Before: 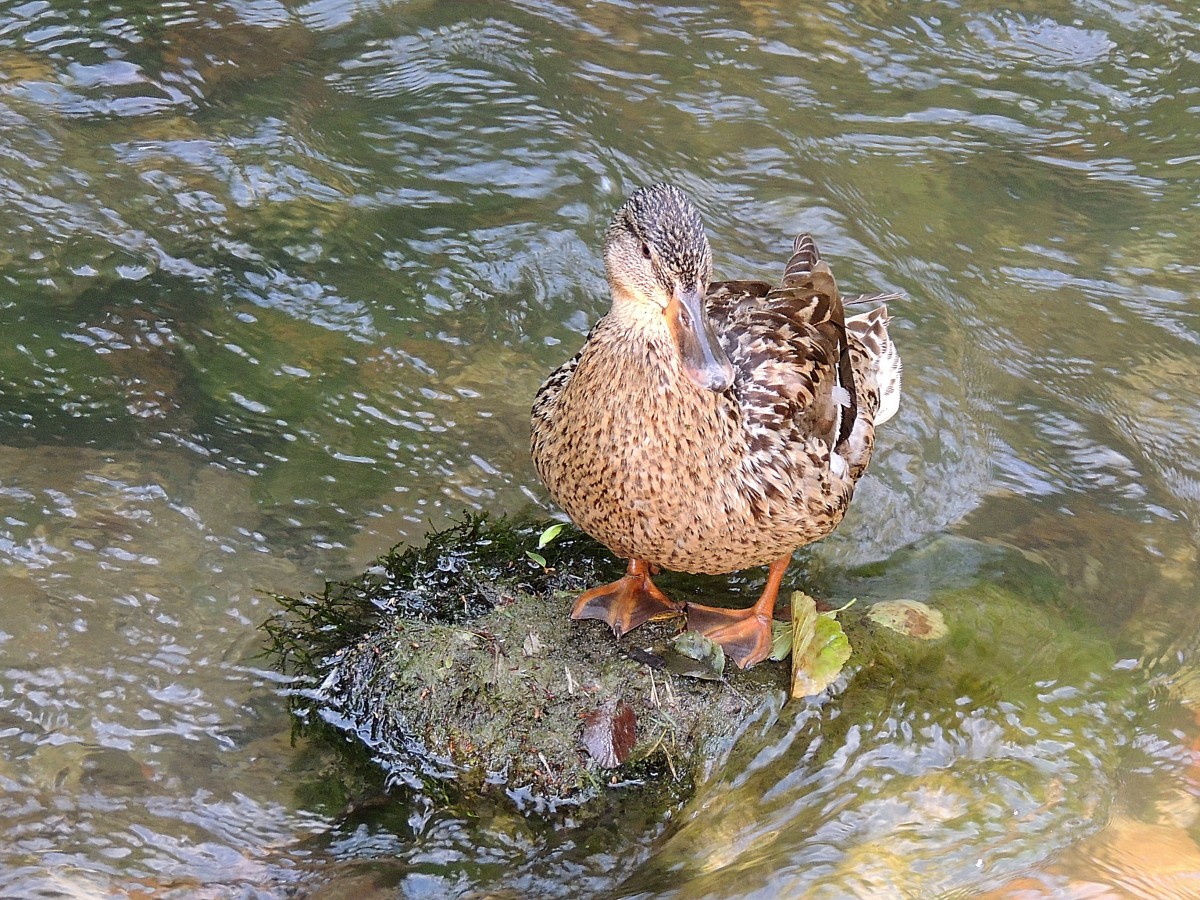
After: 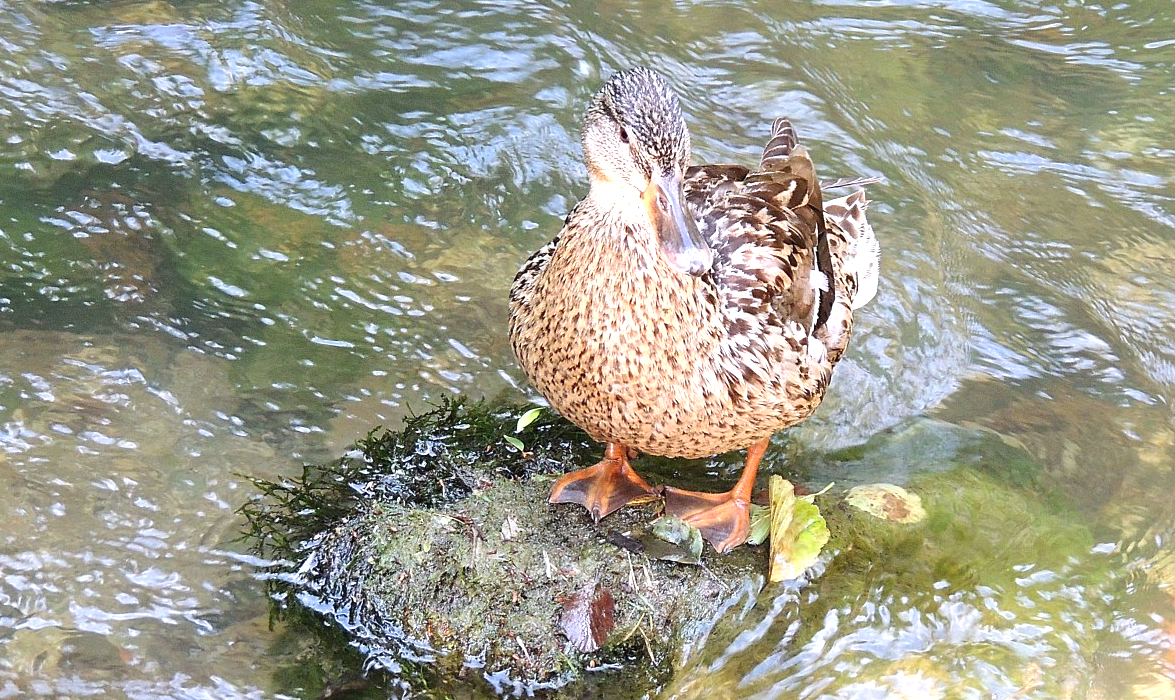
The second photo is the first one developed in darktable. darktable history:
exposure: black level correction 0, exposure 0.703 EV, compensate highlight preservation false
color calibration: x 0.355, y 0.368, temperature 4705.53 K
crop and rotate: left 1.905%, top 12.924%, right 0.135%, bottom 9.219%
